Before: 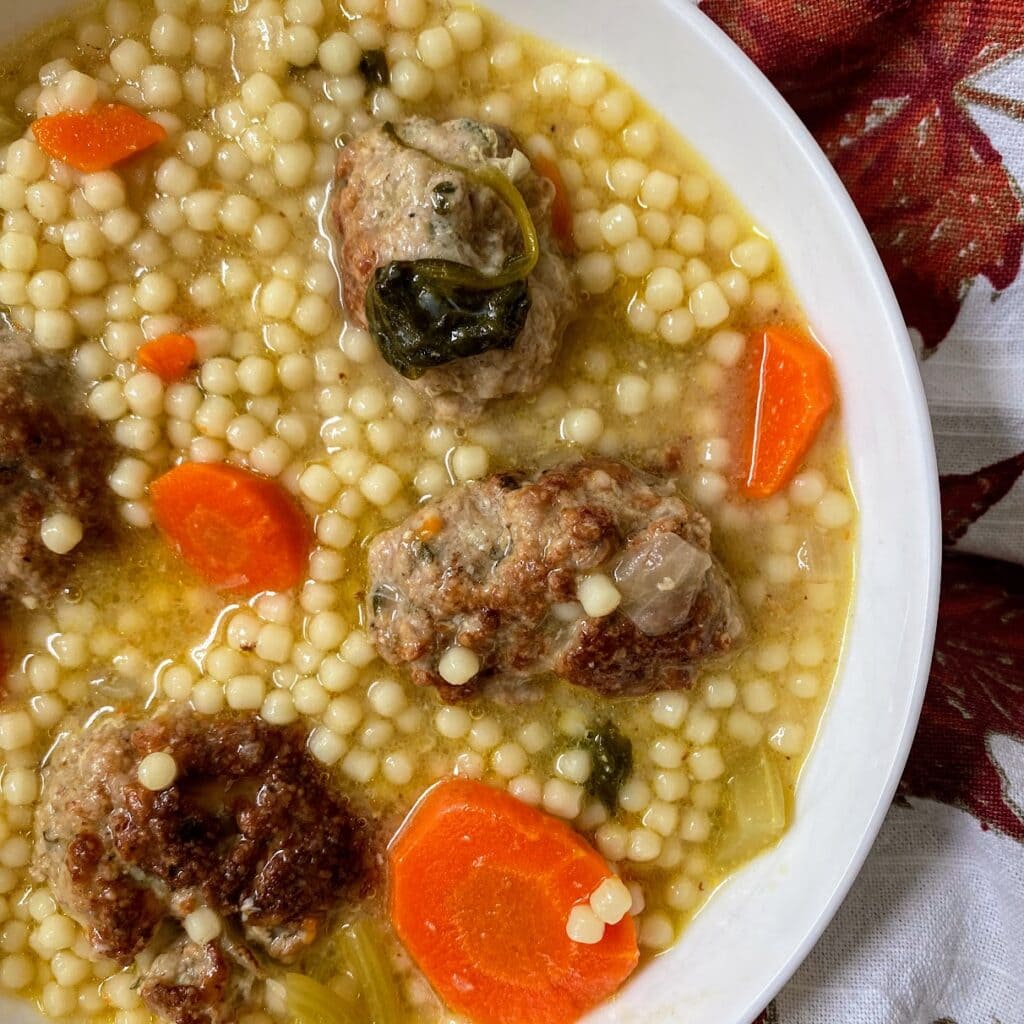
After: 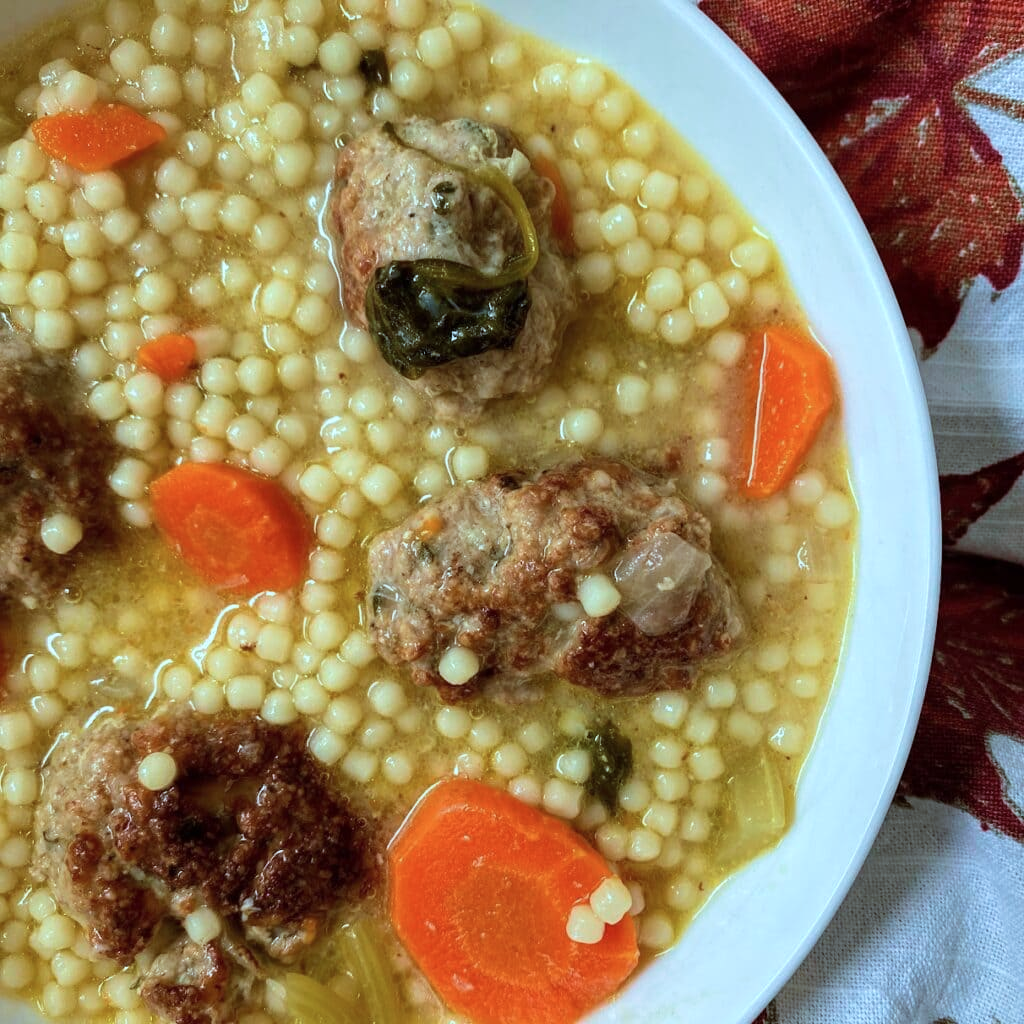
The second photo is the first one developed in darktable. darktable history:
velvia: on, module defaults
color correction: highlights a* -11.71, highlights b* -15.58
